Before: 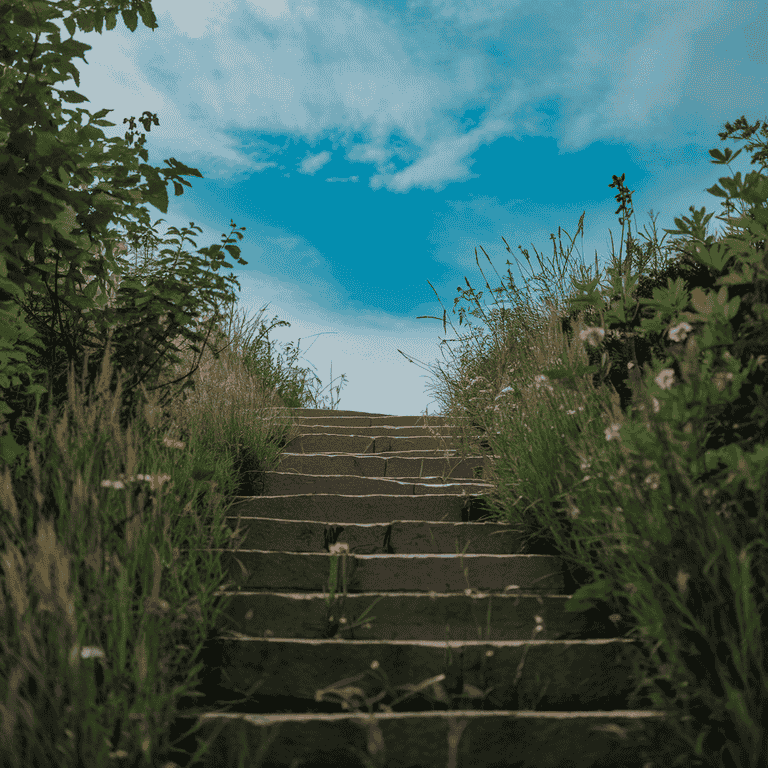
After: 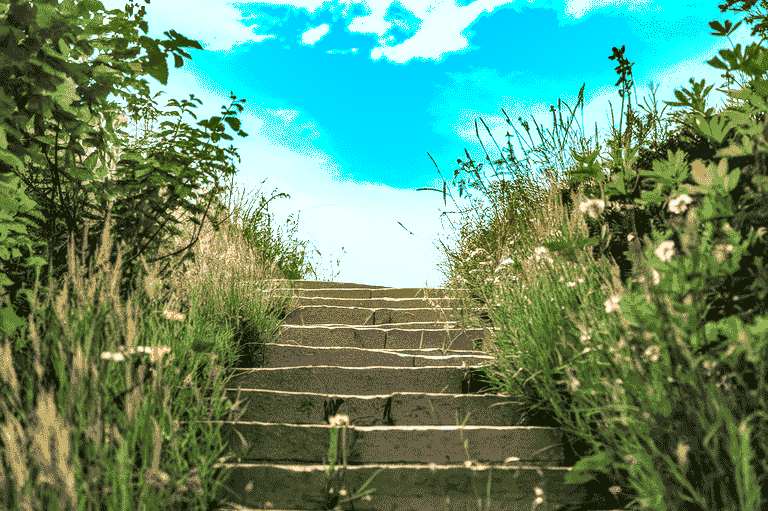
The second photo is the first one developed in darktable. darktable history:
local contrast: on, module defaults
exposure: black level correction 0.001, exposure 1.719 EV, compensate exposure bias true, compensate highlight preservation false
crop: top 16.727%, bottom 16.727%
shadows and highlights: radius 108.52, shadows 40.68, highlights -72.88, low approximation 0.01, soften with gaussian
contrast brightness saturation: contrast 0.16, saturation 0.32
